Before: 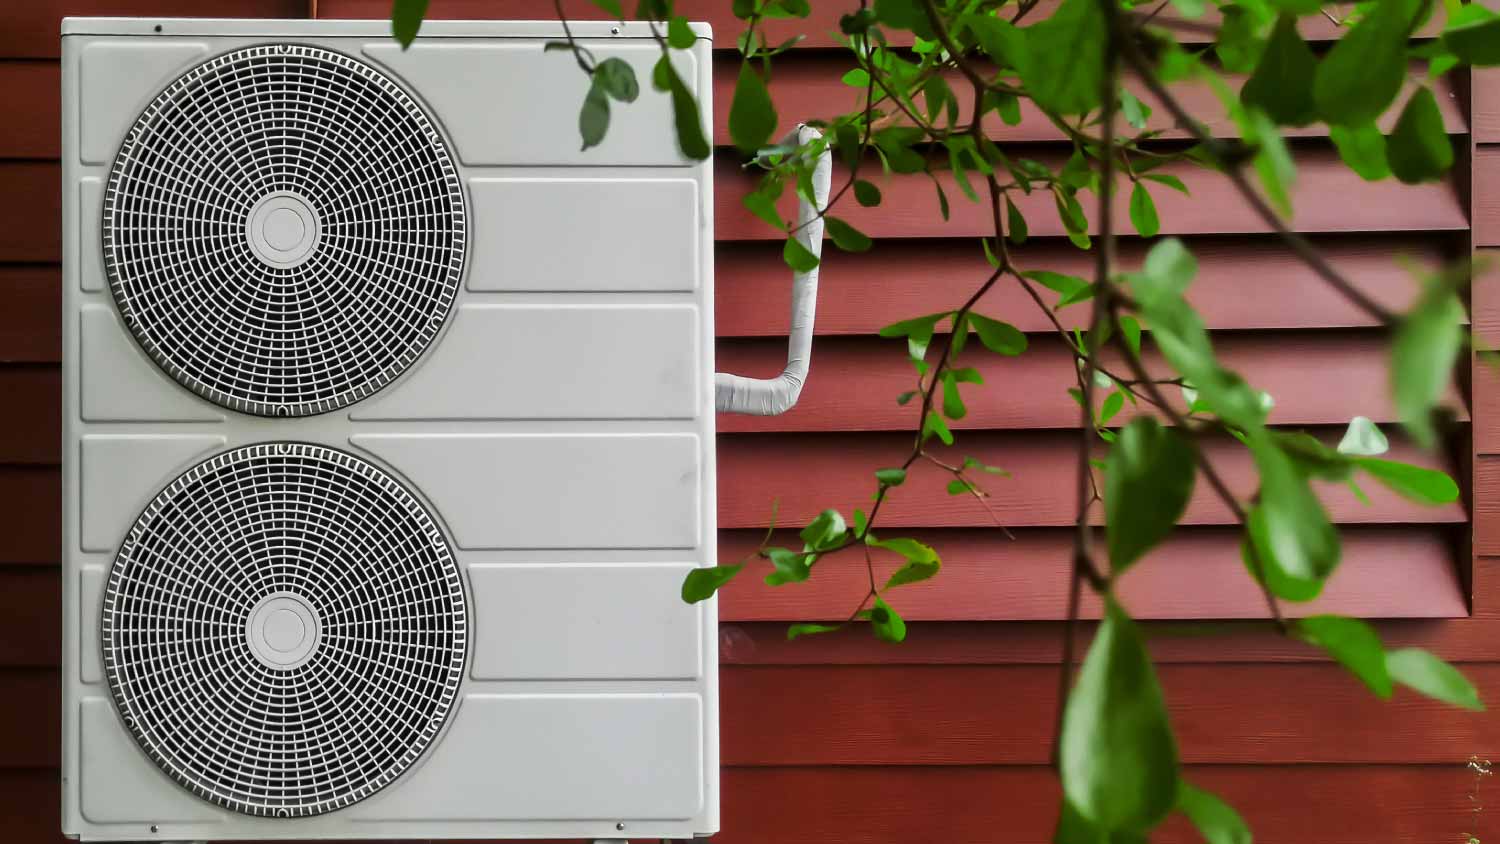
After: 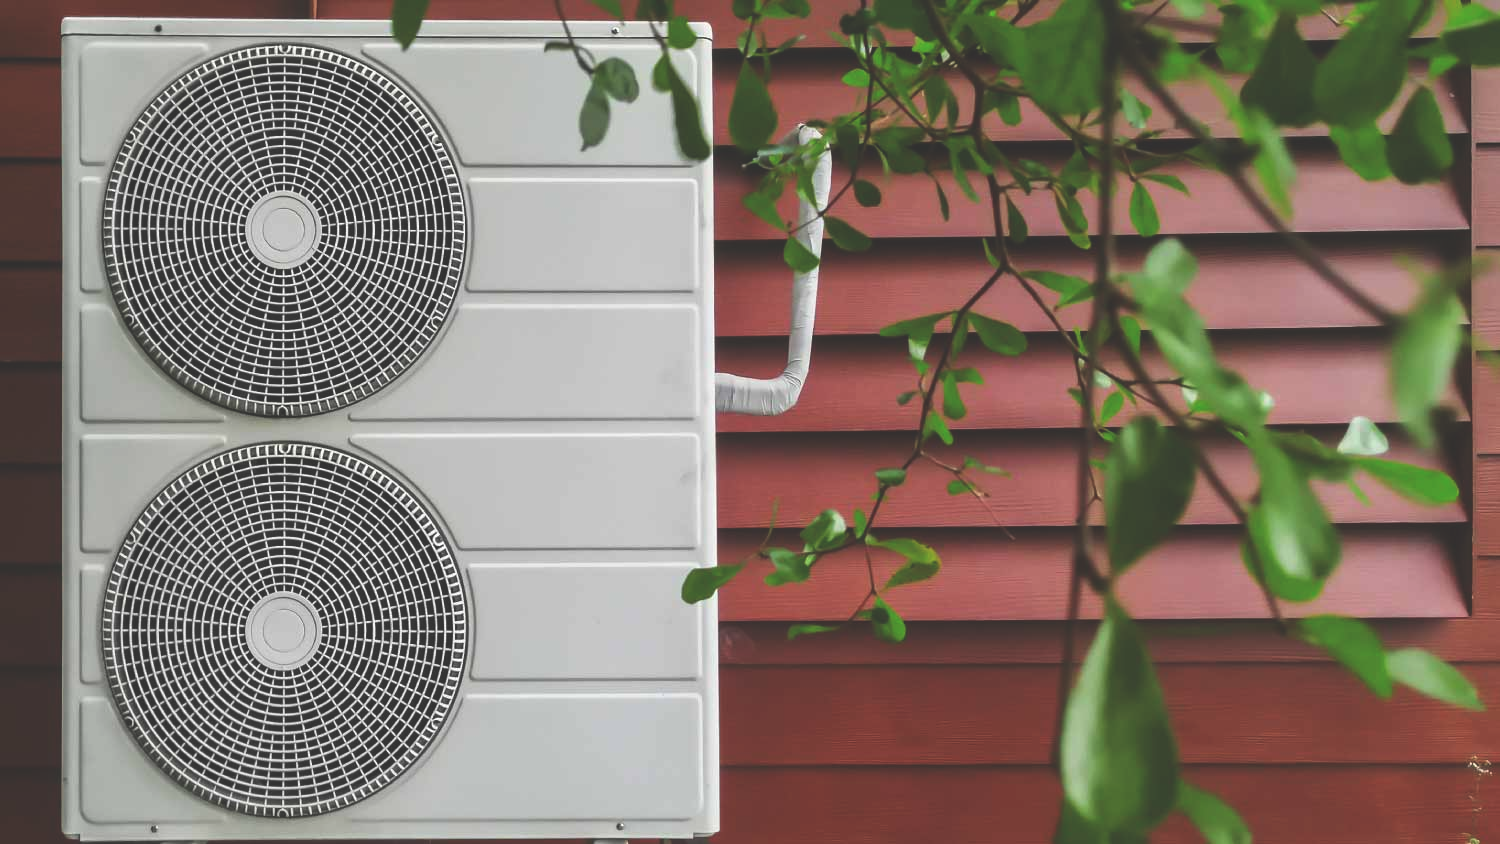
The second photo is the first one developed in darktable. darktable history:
exposure: black level correction -0.03, compensate highlight preservation false
